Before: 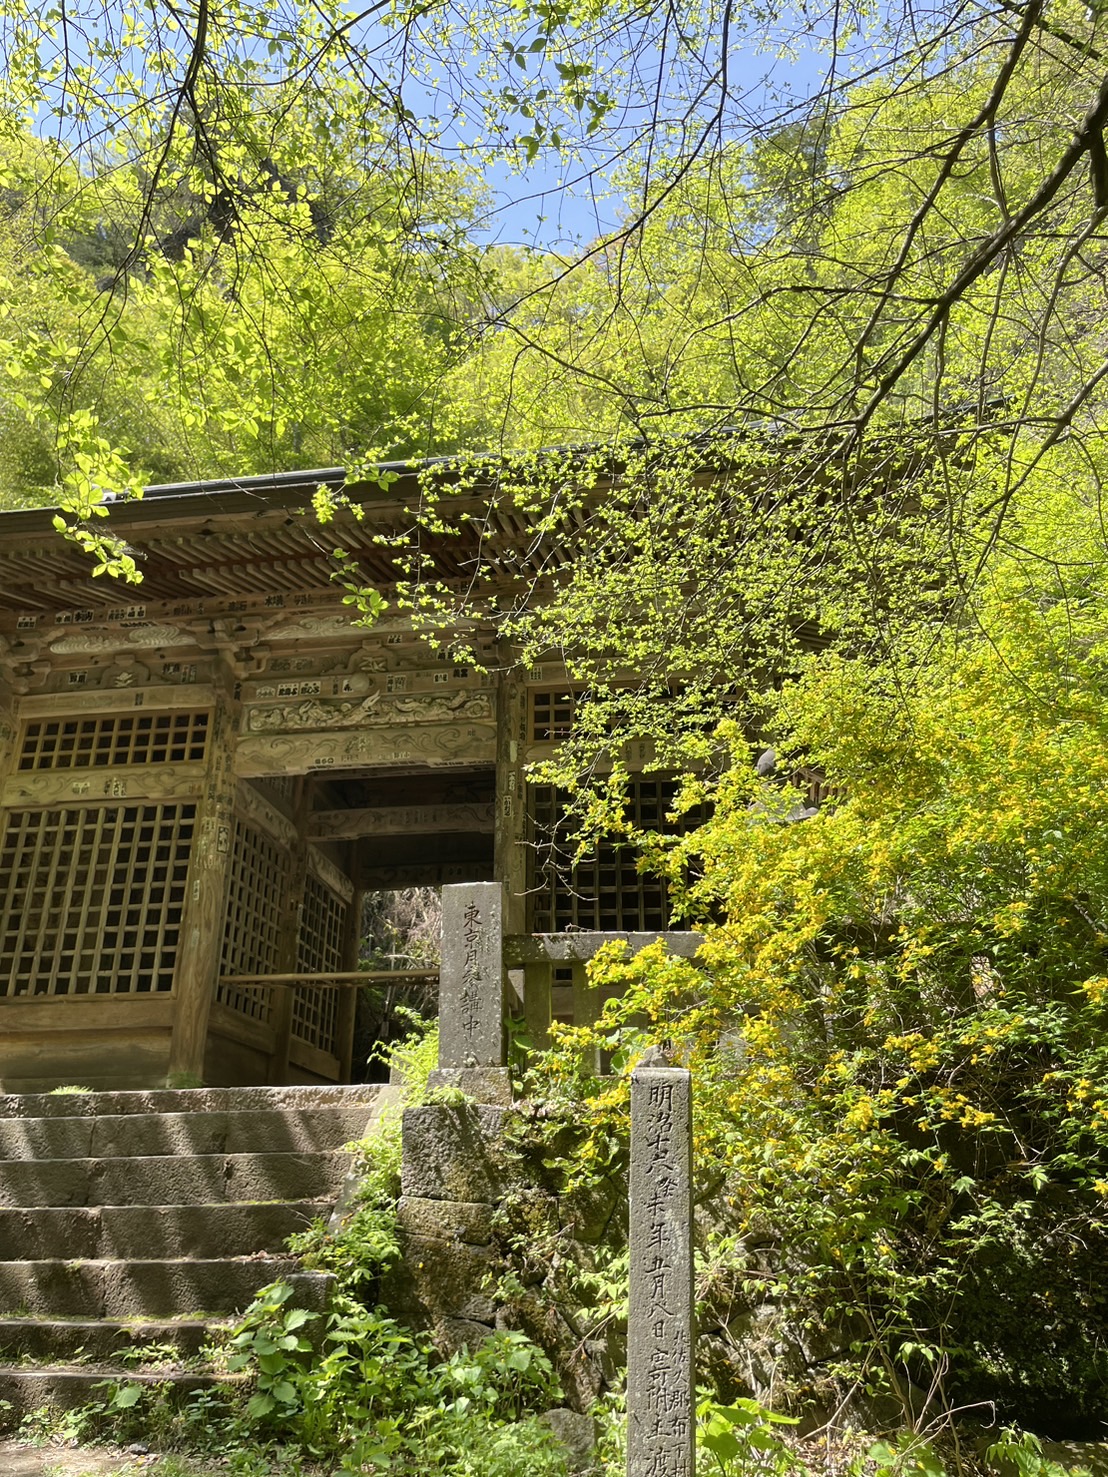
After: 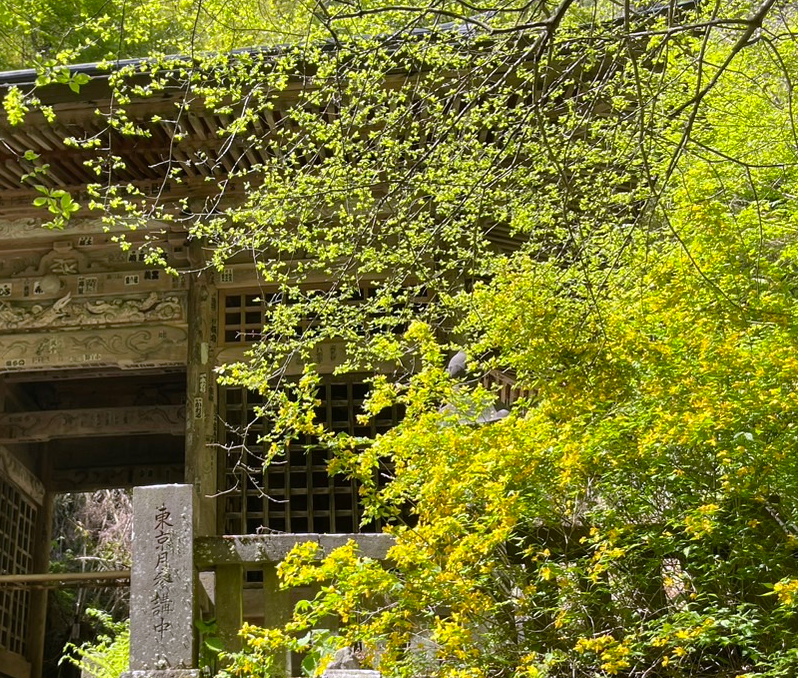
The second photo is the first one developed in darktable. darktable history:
white balance: red 1.004, blue 1.096
crop and rotate: left 27.938%, top 27.046%, bottom 27.046%
